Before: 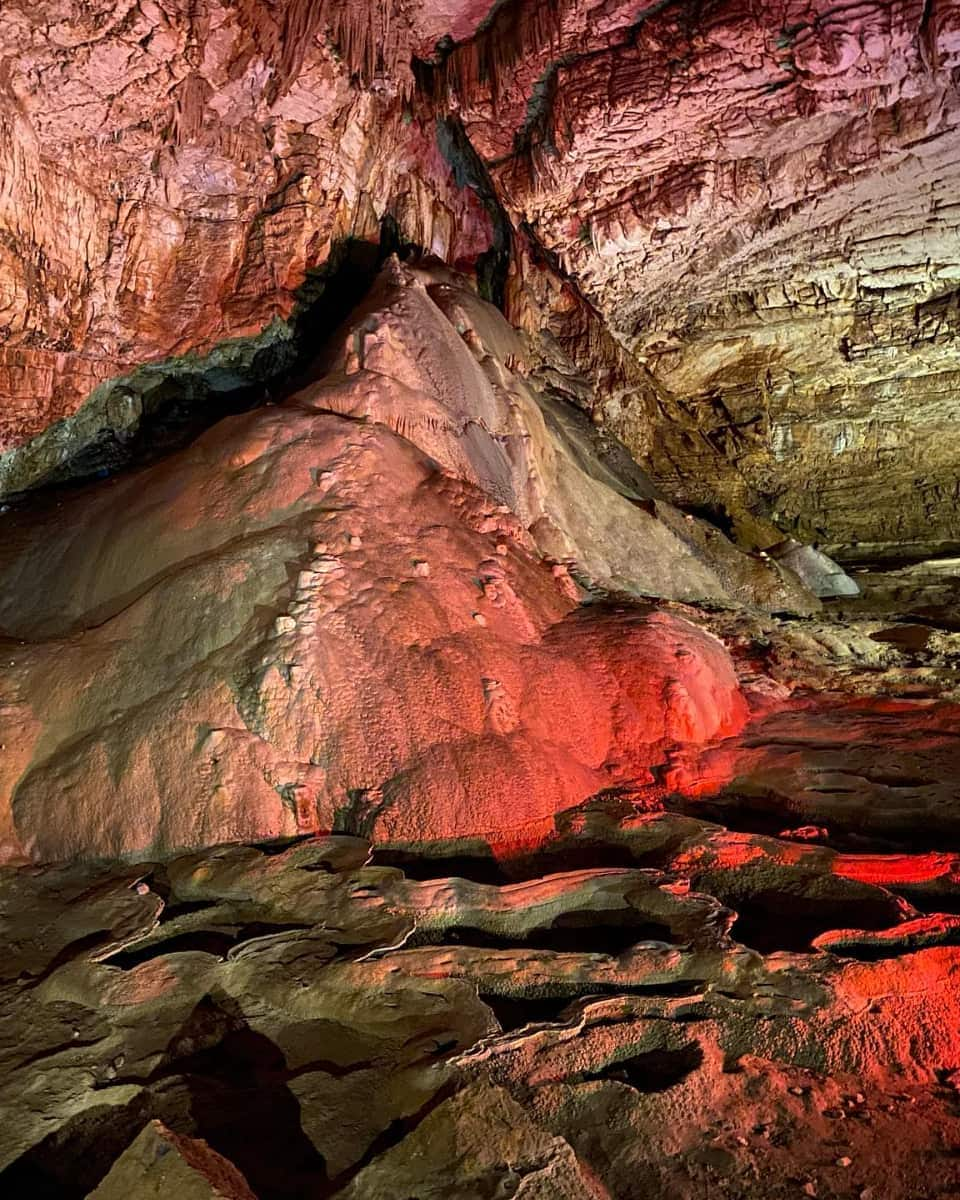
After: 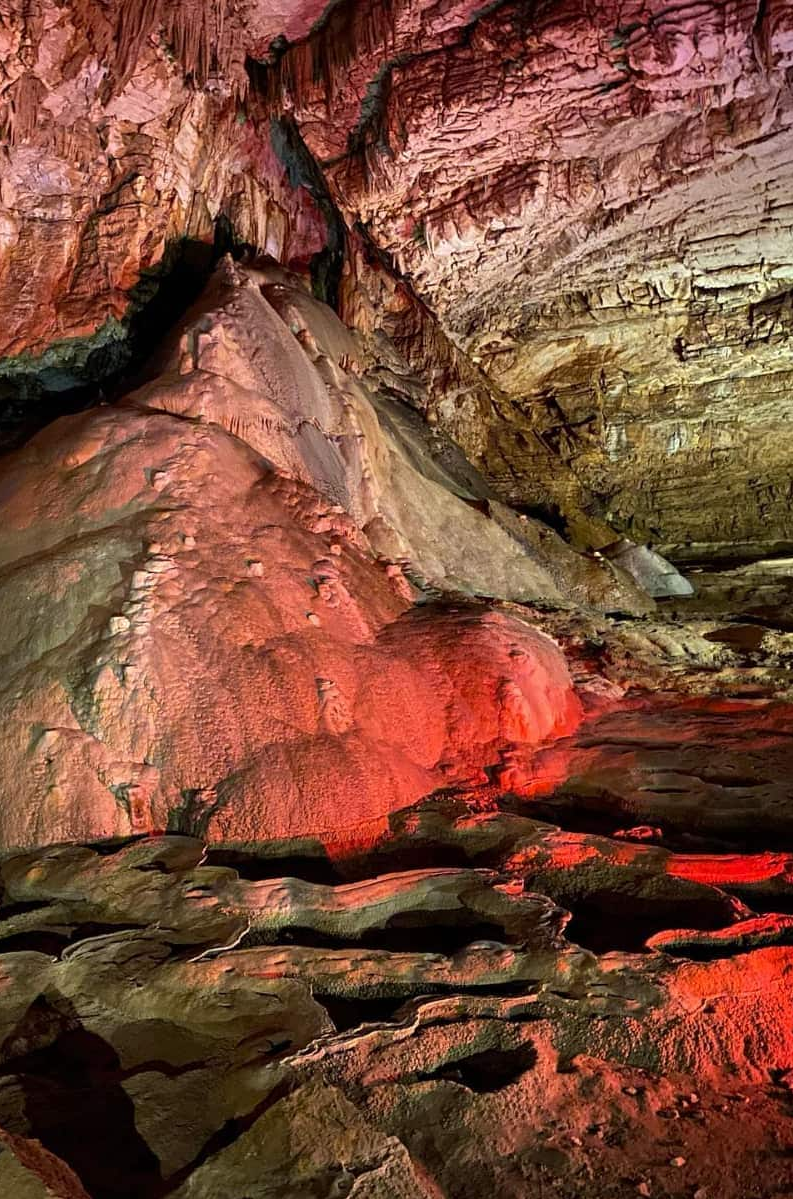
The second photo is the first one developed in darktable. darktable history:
crop: left 17.356%, bottom 0.046%
tone equalizer: edges refinement/feathering 500, mask exposure compensation -1.57 EV, preserve details no
